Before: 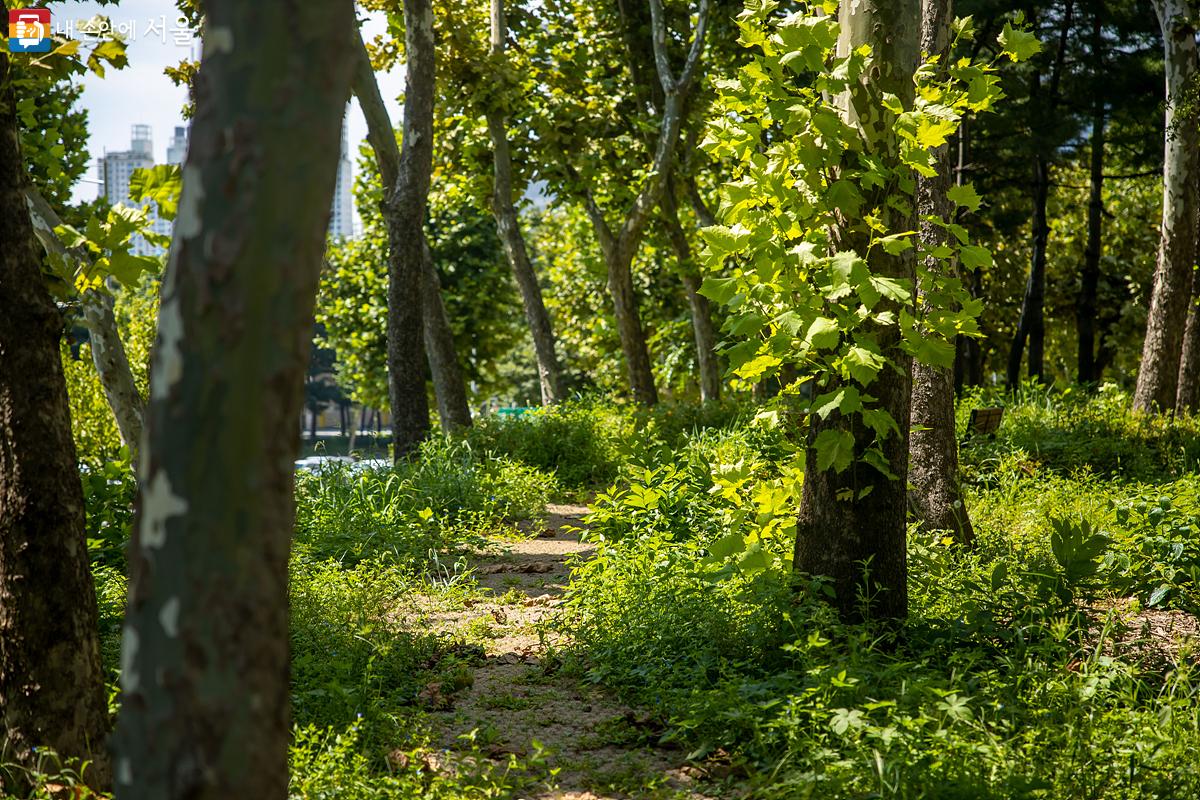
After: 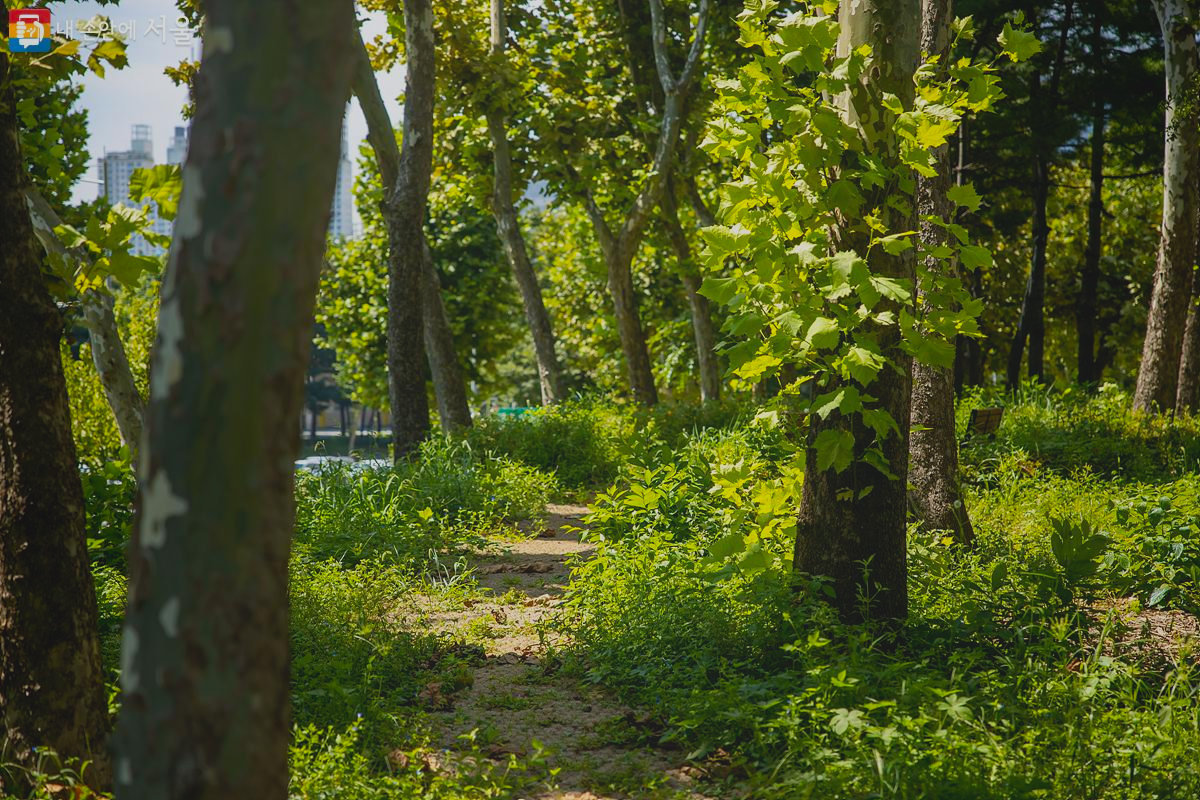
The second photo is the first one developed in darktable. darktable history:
local contrast: detail 72%
